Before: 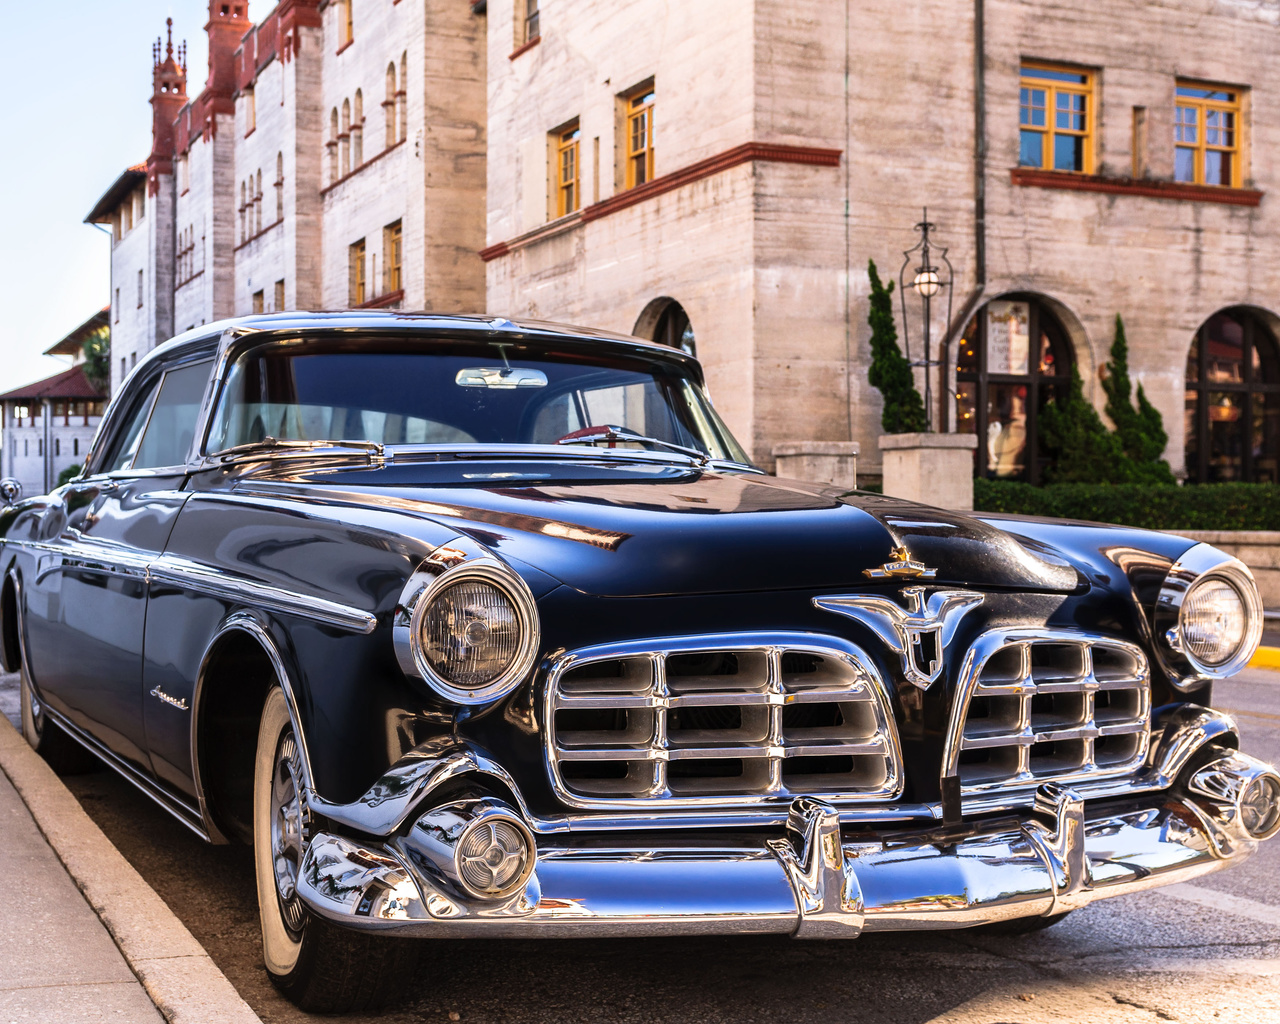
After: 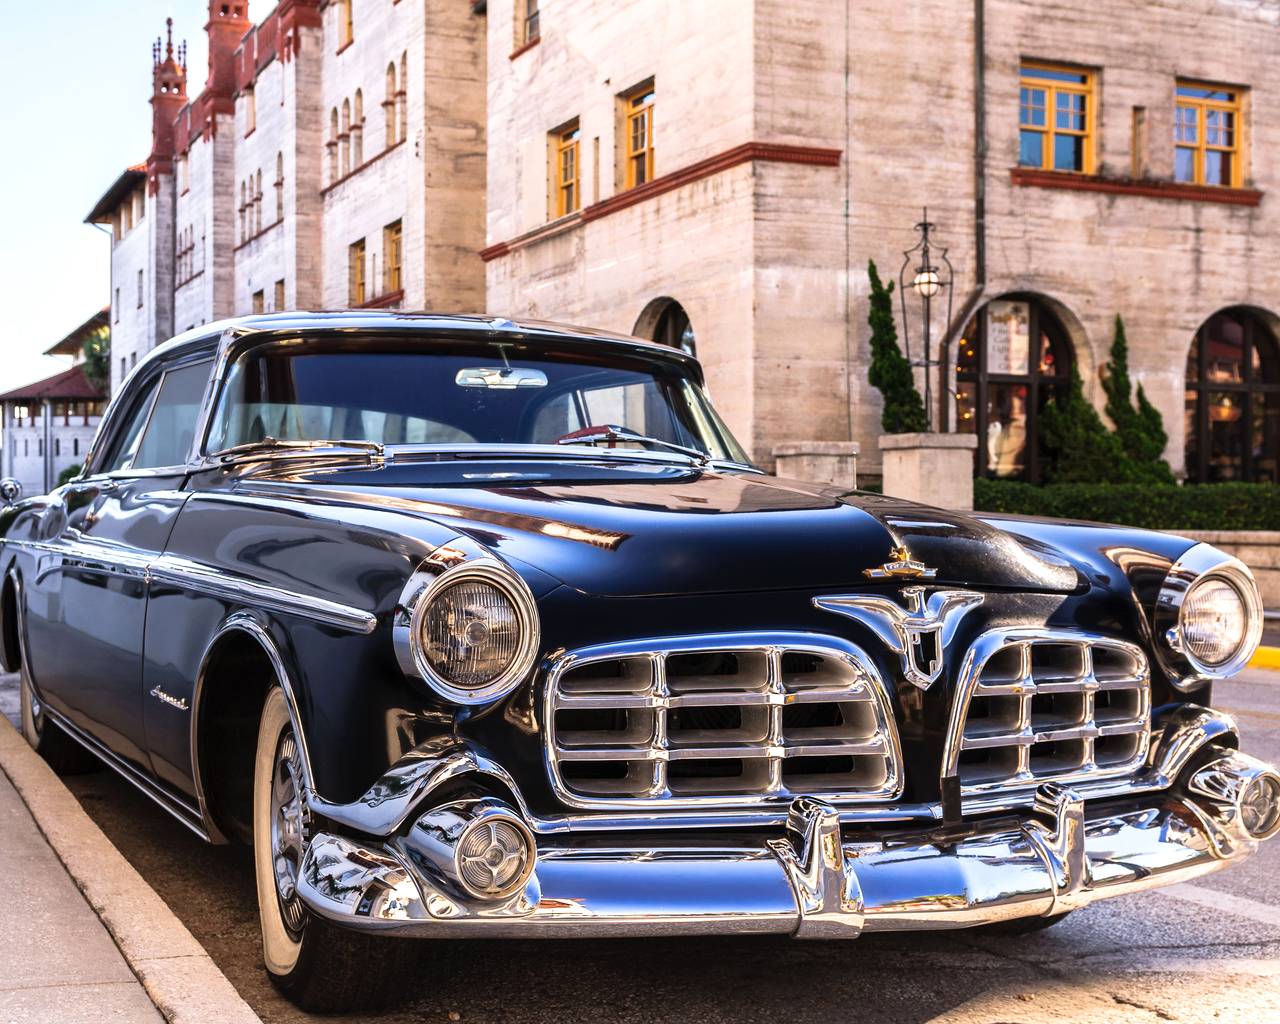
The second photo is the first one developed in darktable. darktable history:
exposure: exposure 0.134 EV, compensate exposure bias true, compensate highlight preservation false
